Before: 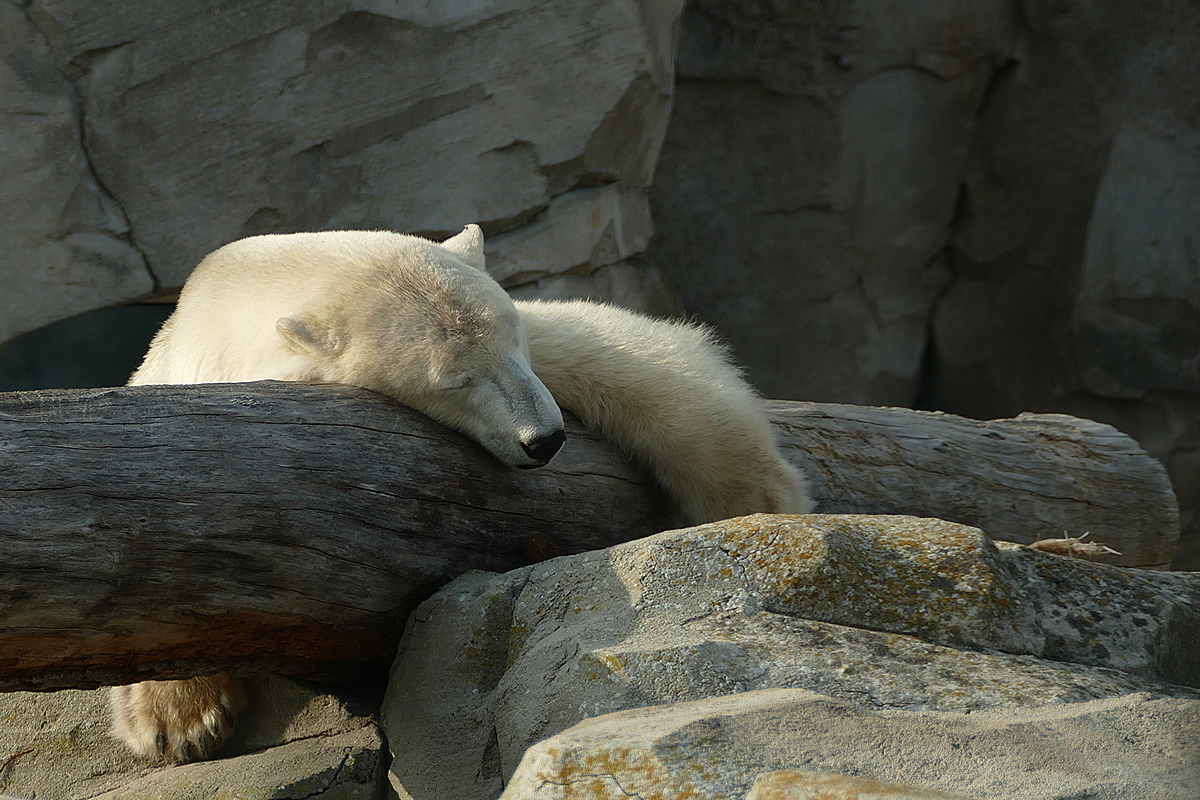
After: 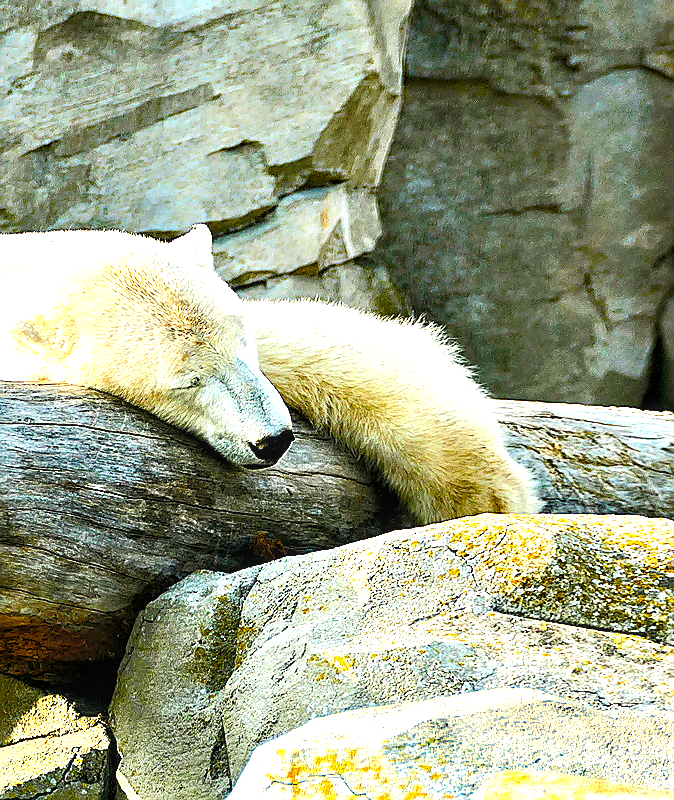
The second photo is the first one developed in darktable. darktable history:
contrast equalizer: octaves 7, y [[0.6 ×6], [0.55 ×6], [0 ×6], [0 ×6], [0 ×6]]
color balance rgb: shadows lift › chroma 3.692%, shadows lift › hue 90.72°, linear chroma grading › global chroma 24.974%, perceptual saturation grading › global saturation 27.196%, perceptual saturation grading › highlights -28.609%, perceptual saturation grading › mid-tones 15.528%, perceptual saturation grading › shadows 33.135%, global vibrance 31.489%
exposure: exposure 1.159 EV, compensate exposure bias true, compensate highlight preservation false
crop and rotate: left 22.682%, right 21.125%
tone equalizer: -8 EV 0.011 EV, -7 EV -0.012 EV, -6 EV 0.009 EV, -5 EV 0.046 EV, -4 EV 0.253 EV, -3 EV 0.649 EV, -2 EV 0.556 EV, -1 EV 0.18 EV, +0 EV 0.039 EV, edges refinement/feathering 500, mask exposure compensation -1.57 EV, preserve details no
sharpen: on, module defaults
local contrast: highlights 97%, shadows 84%, detail 160%, midtone range 0.2
